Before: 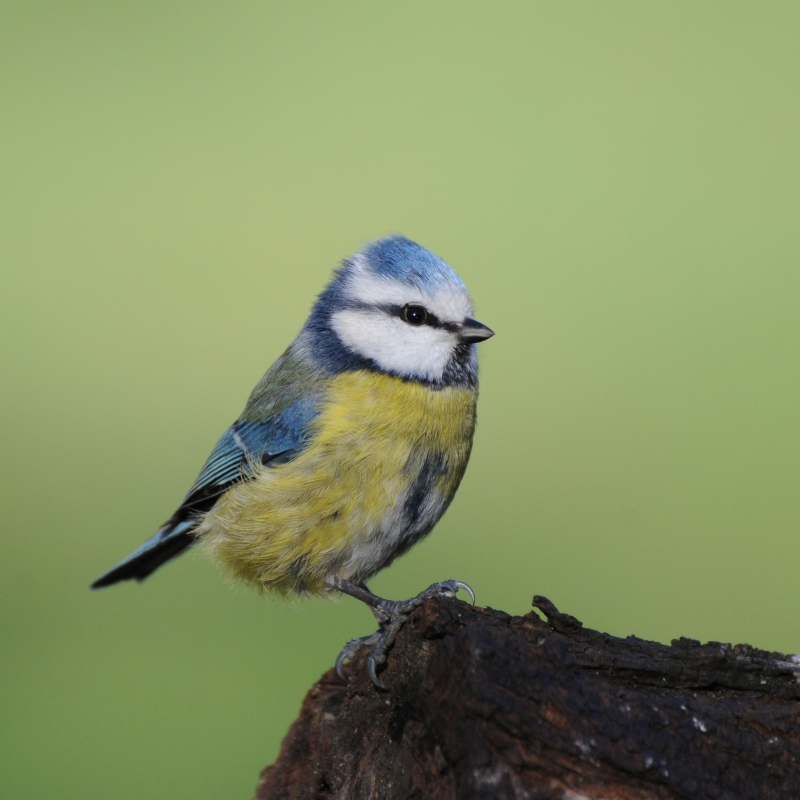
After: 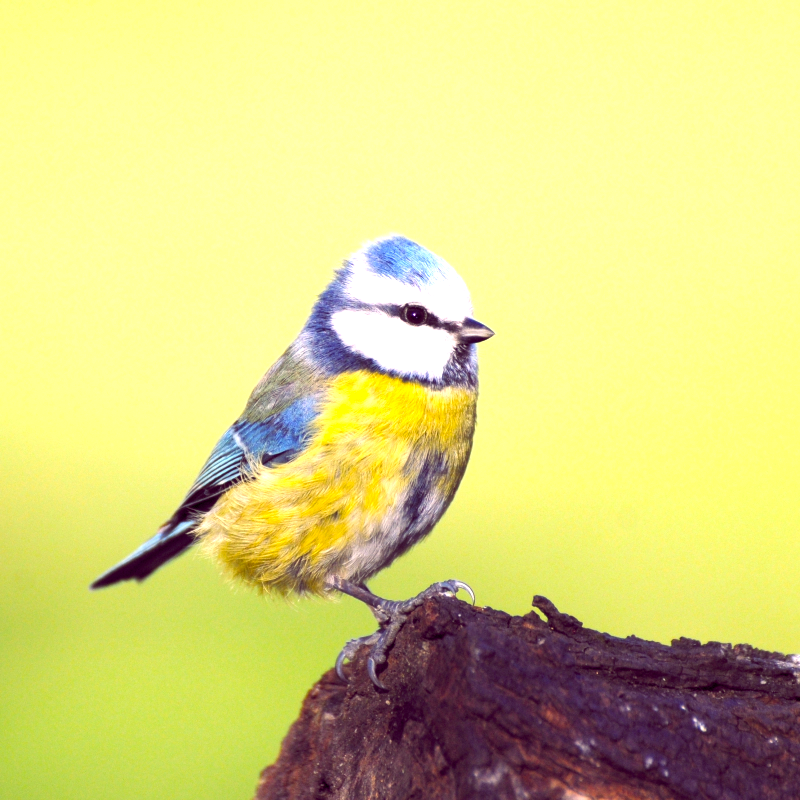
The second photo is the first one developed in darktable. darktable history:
exposure: exposure 1.5 EV, compensate highlight preservation false
color balance rgb: shadows lift › chroma 6.43%, shadows lift › hue 305.74°, highlights gain › chroma 2.43%, highlights gain › hue 35.74°, global offset › chroma 0.28%, global offset › hue 320.29°, linear chroma grading › global chroma 5.5%, perceptual saturation grading › global saturation 30%, contrast 5.15%
